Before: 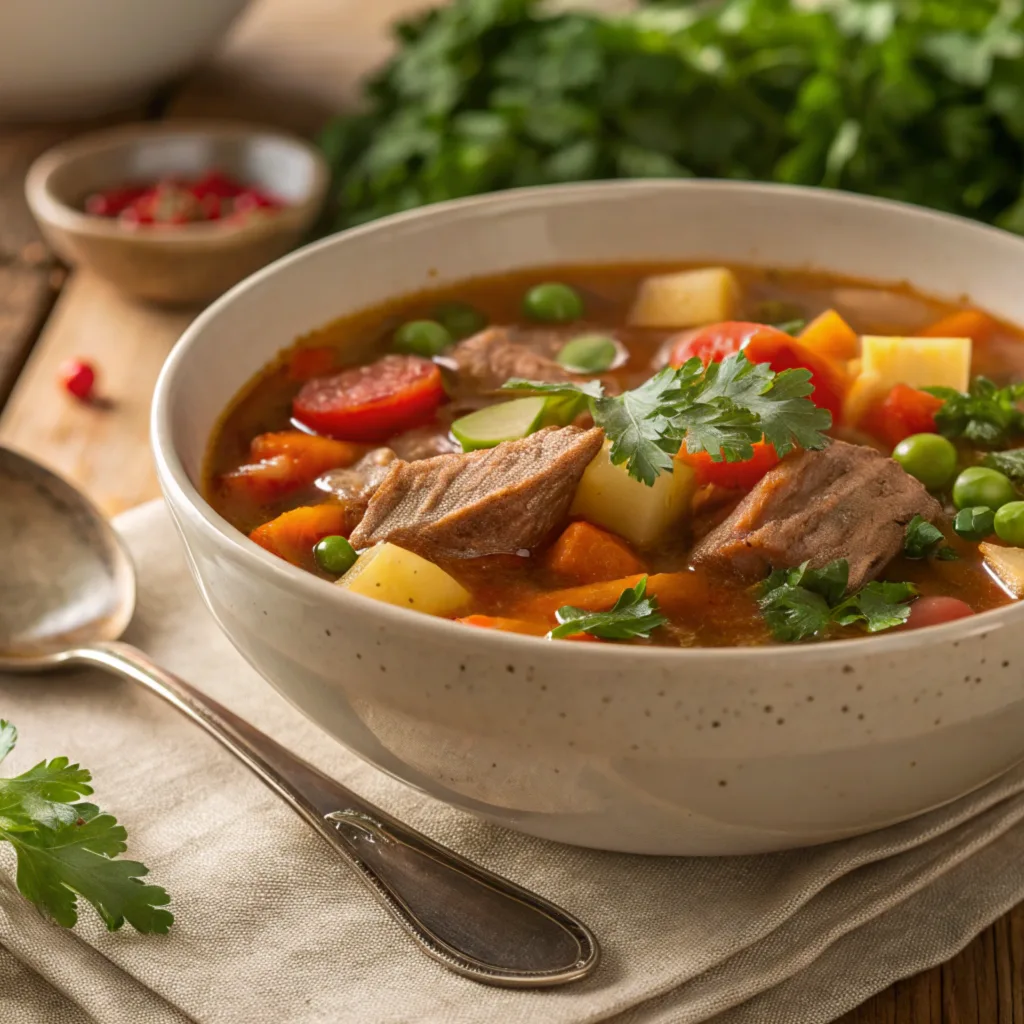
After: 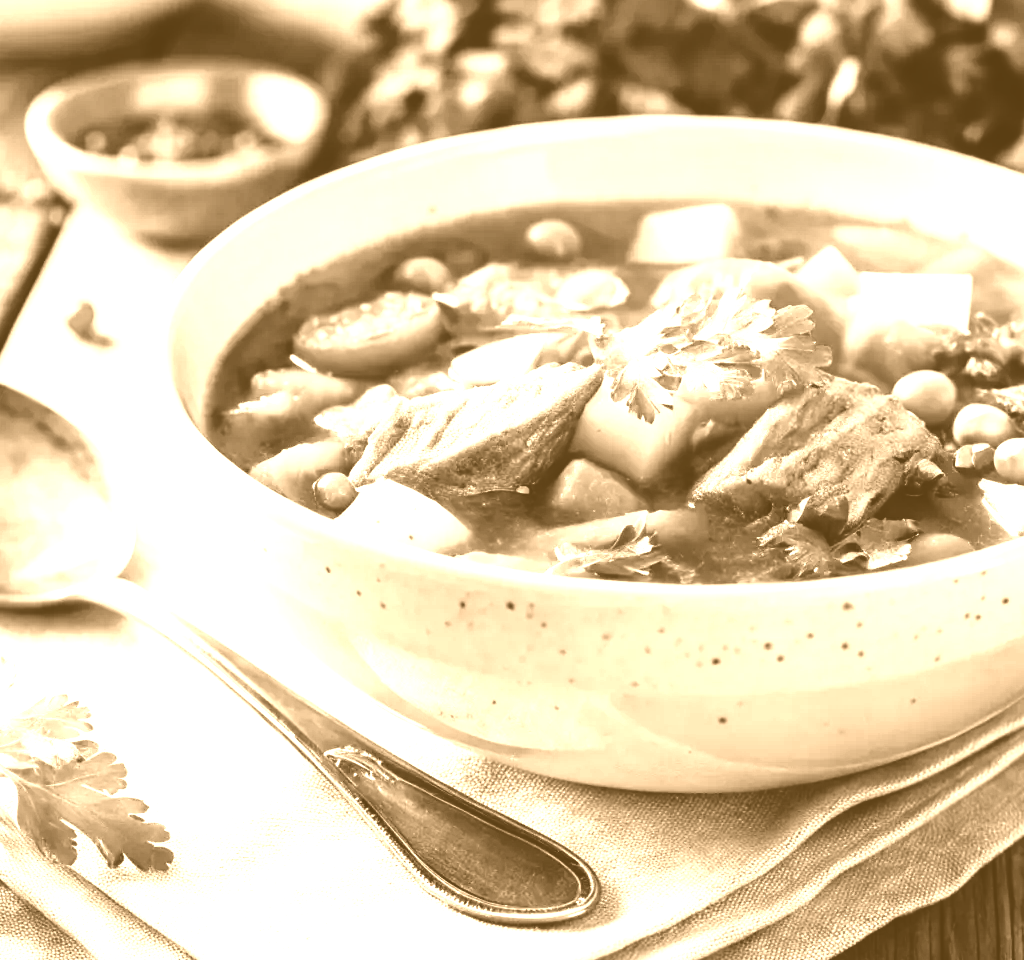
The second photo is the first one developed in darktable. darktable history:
color balance: mode lift, gamma, gain (sRGB), lift [0.997, 0.979, 1.021, 1.011], gamma [1, 1.084, 0.916, 0.998], gain [1, 0.87, 1.13, 1.101], contrast 4.55%, contrast fulcrum 38.24%, output saturation 104.09%
crop and rotate: top 6.25%
velvia: strength 15%
rgb curve: curves: ch0 [(0, 0) (0.21, 0.15) (0.24, 0.21) (0.5, 0.75) (0.75, 0.96) (0.89, 0.99) (1, 1)]; ch1 [(0, 0.02) (0.21, 0.13) (0.25, 0.2) (0.5, 0.67) (0.75, 0.9) (0.89, 0.97) (1, 1)]; ch2 [(0, 0.02) (0.21, 0.13) (0.25, 0.2) (0.5, 0.67) (0.75, 0.9) (0.89, 0.97) (1, 1)], compensate middle gray true
colorize: hue 28.8°, source mix 100%
white balance: red 1.045, blue 0.932
